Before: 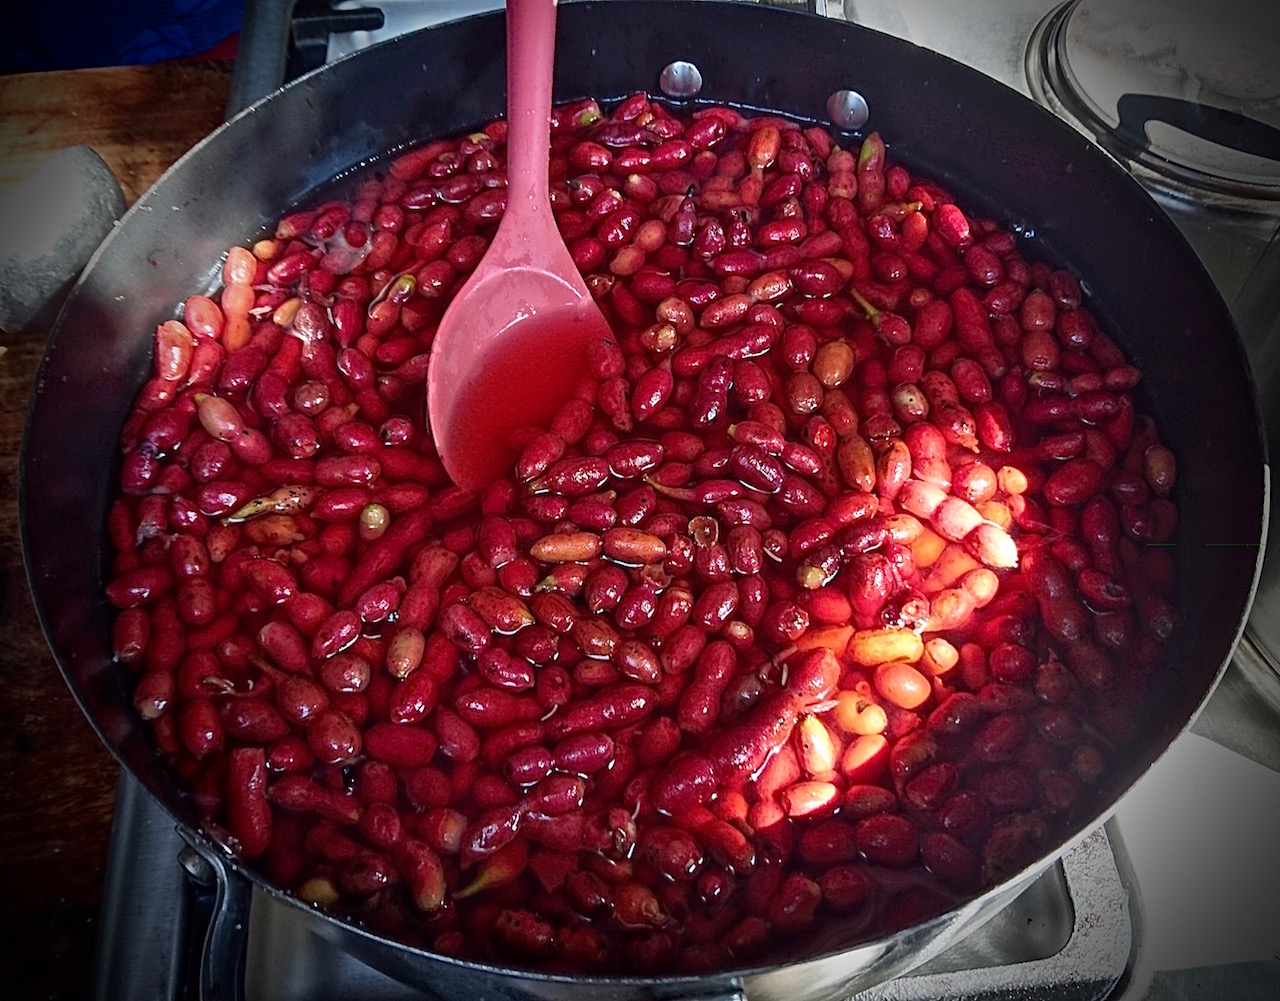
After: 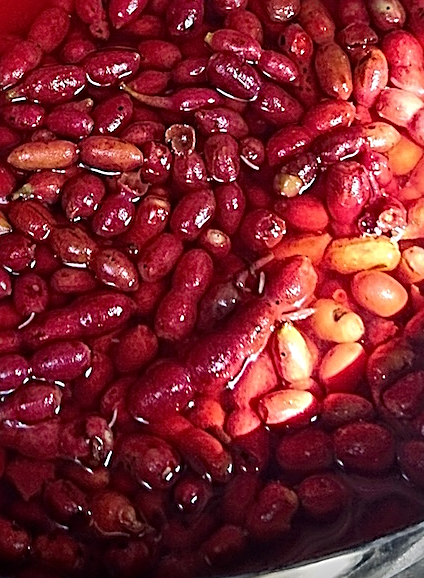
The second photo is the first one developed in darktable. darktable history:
sharpen: radius 3.119
crop: left 40.878%, top 39.176%, right 25.993%, bottom 3.081%
